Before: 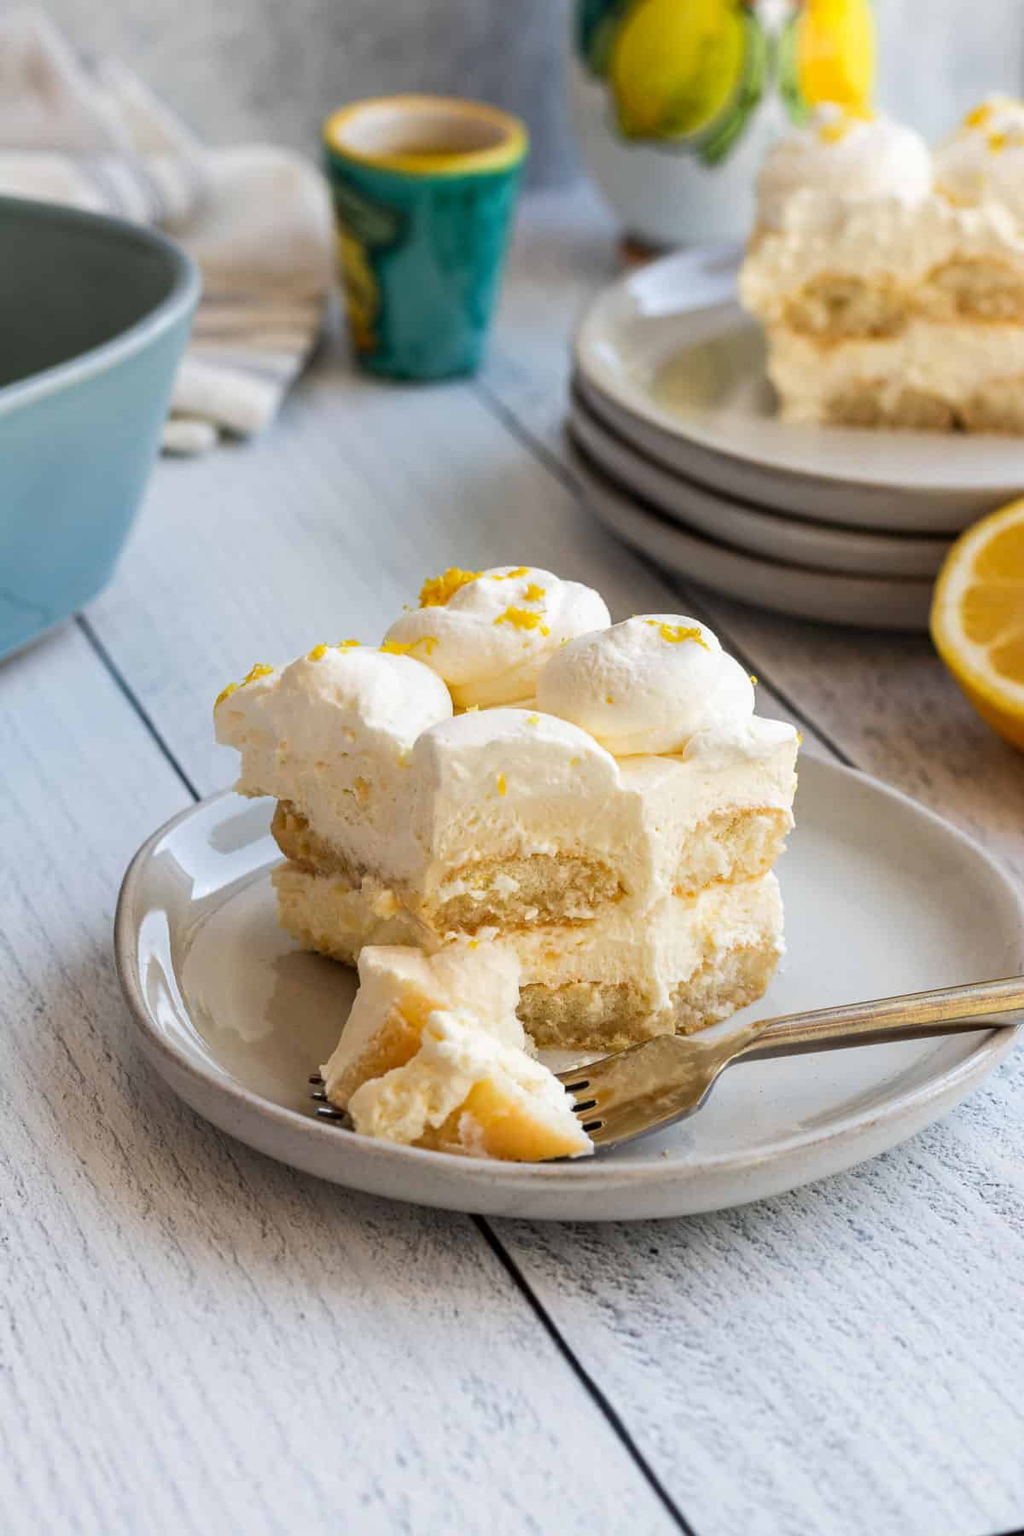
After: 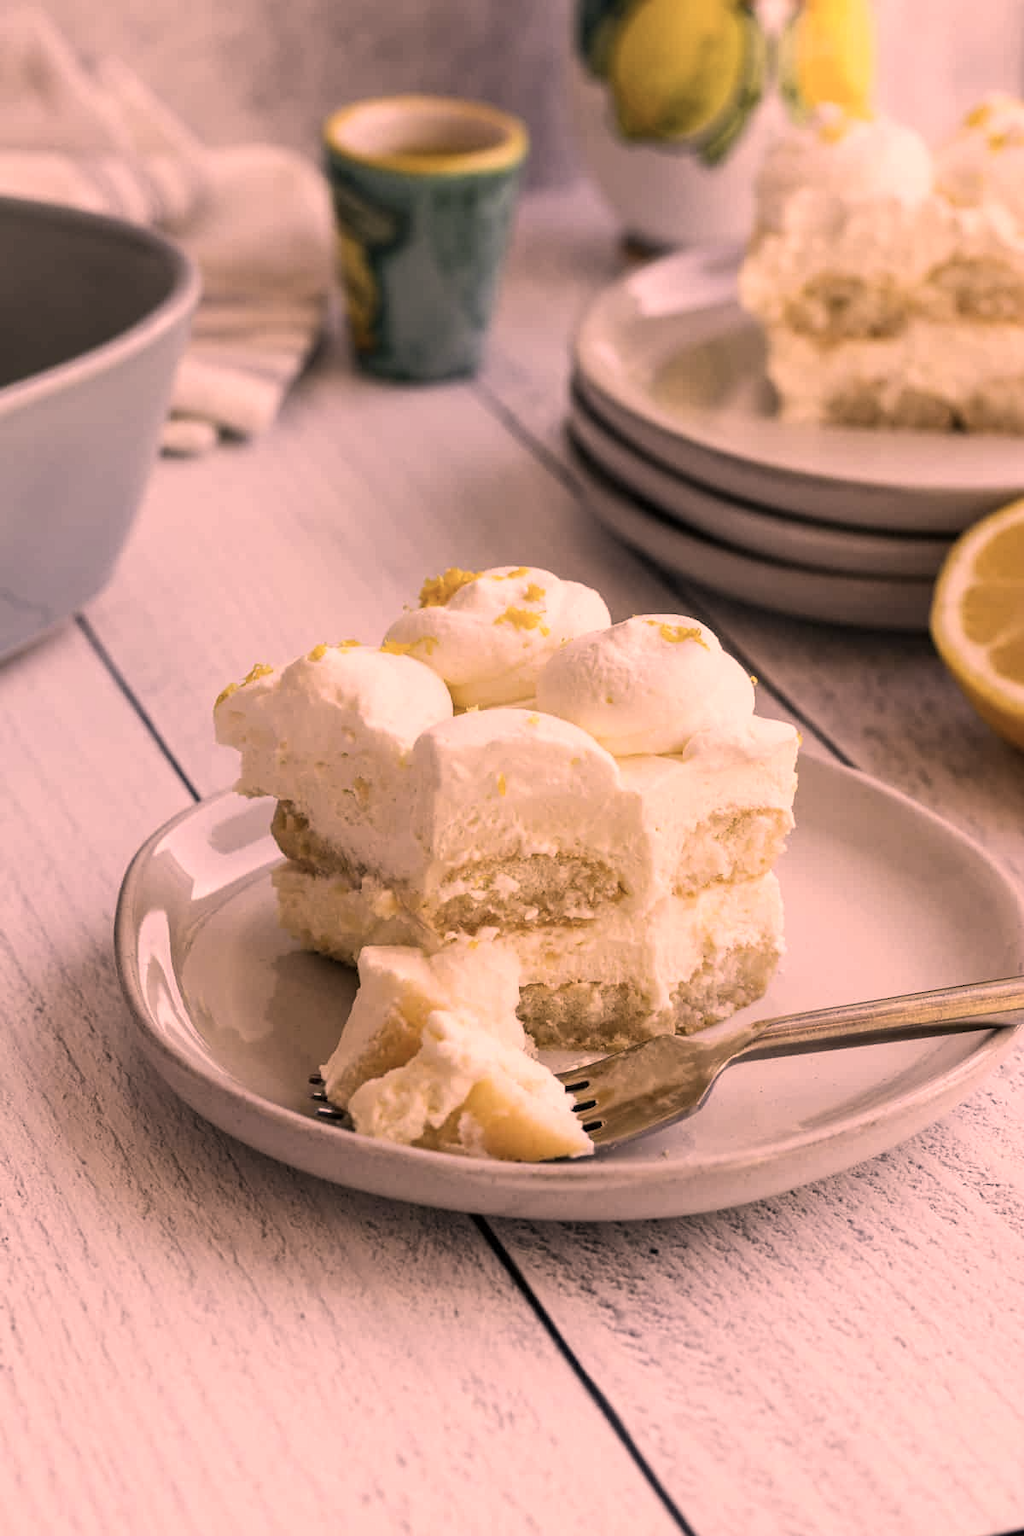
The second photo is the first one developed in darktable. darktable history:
color correction: highlights a* 40, highlights b* 40, saturation 0.69
contrast brightness saturation: contrast 0.06, brightness -0.01, saturation -0.23
white balance: red 0.931, blue 1.11
